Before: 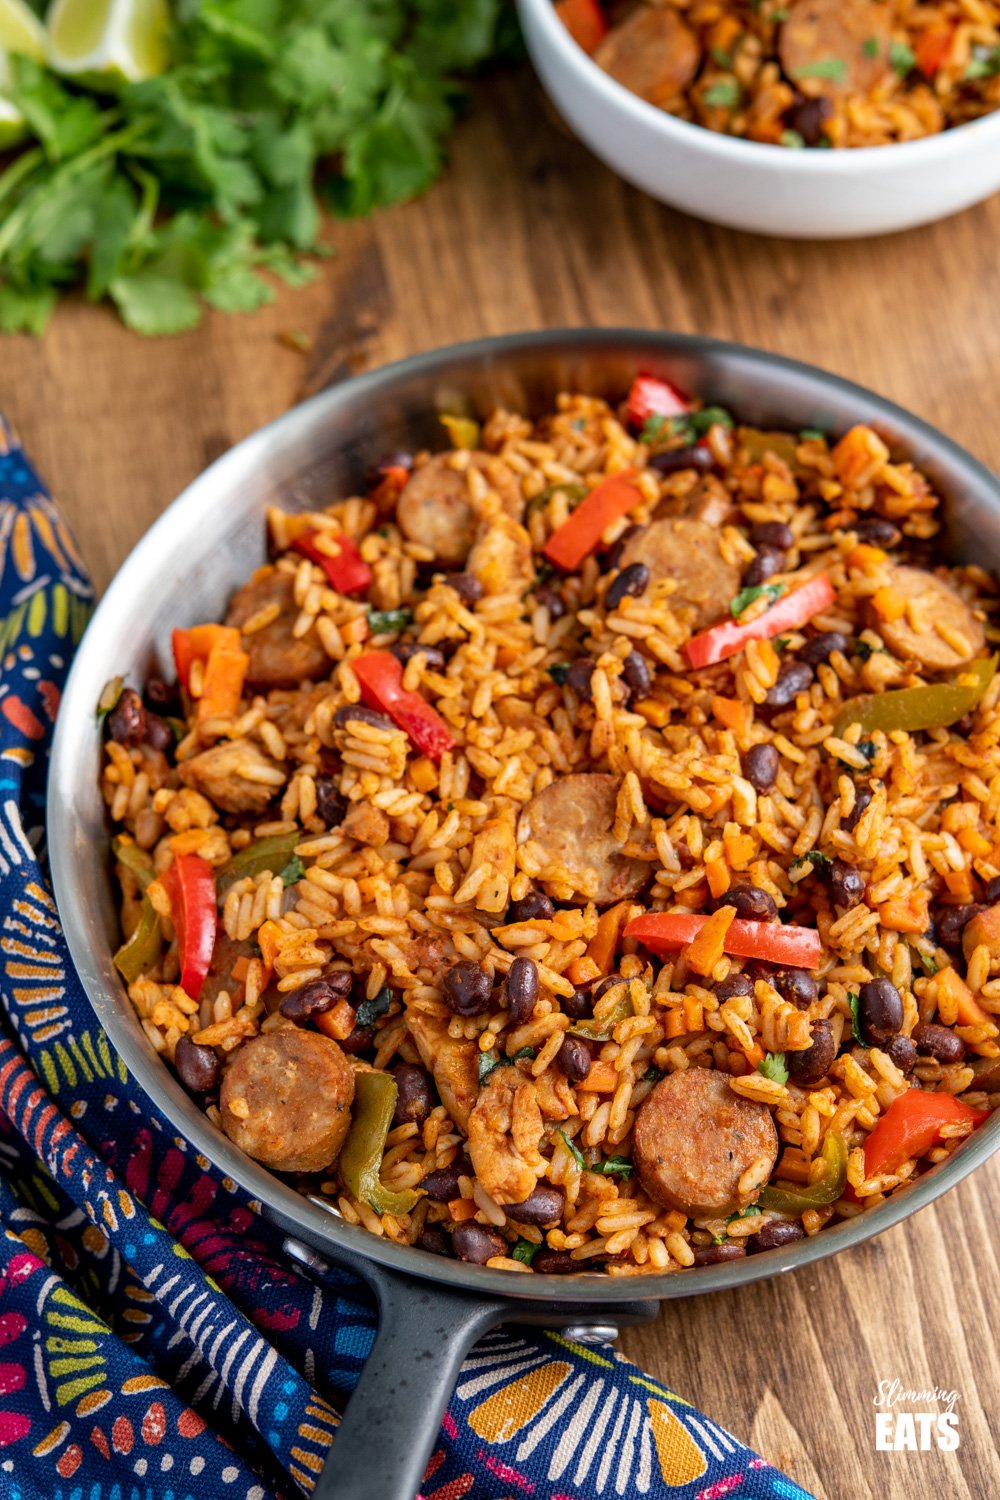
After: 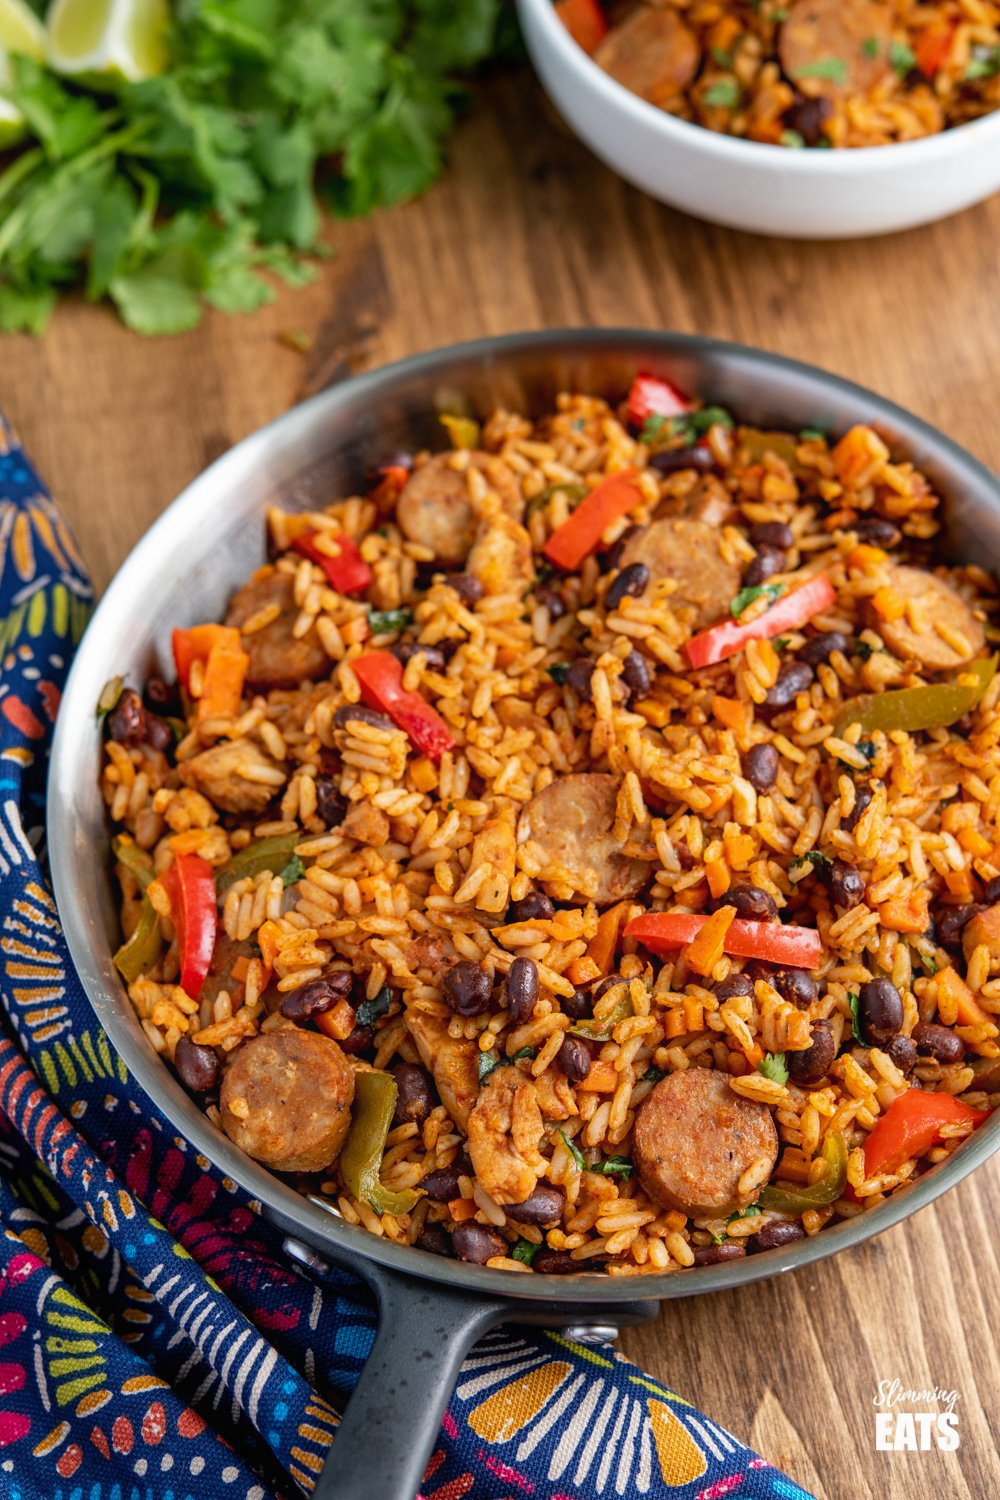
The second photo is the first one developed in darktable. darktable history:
contrast equalizer: octaves 7, y [[0.5, 0.5, 0.468, 0.5, 0.5, 0.5], [0.5 ×6], [0.5 ×6], [0 ×6], [0 ×6]]
